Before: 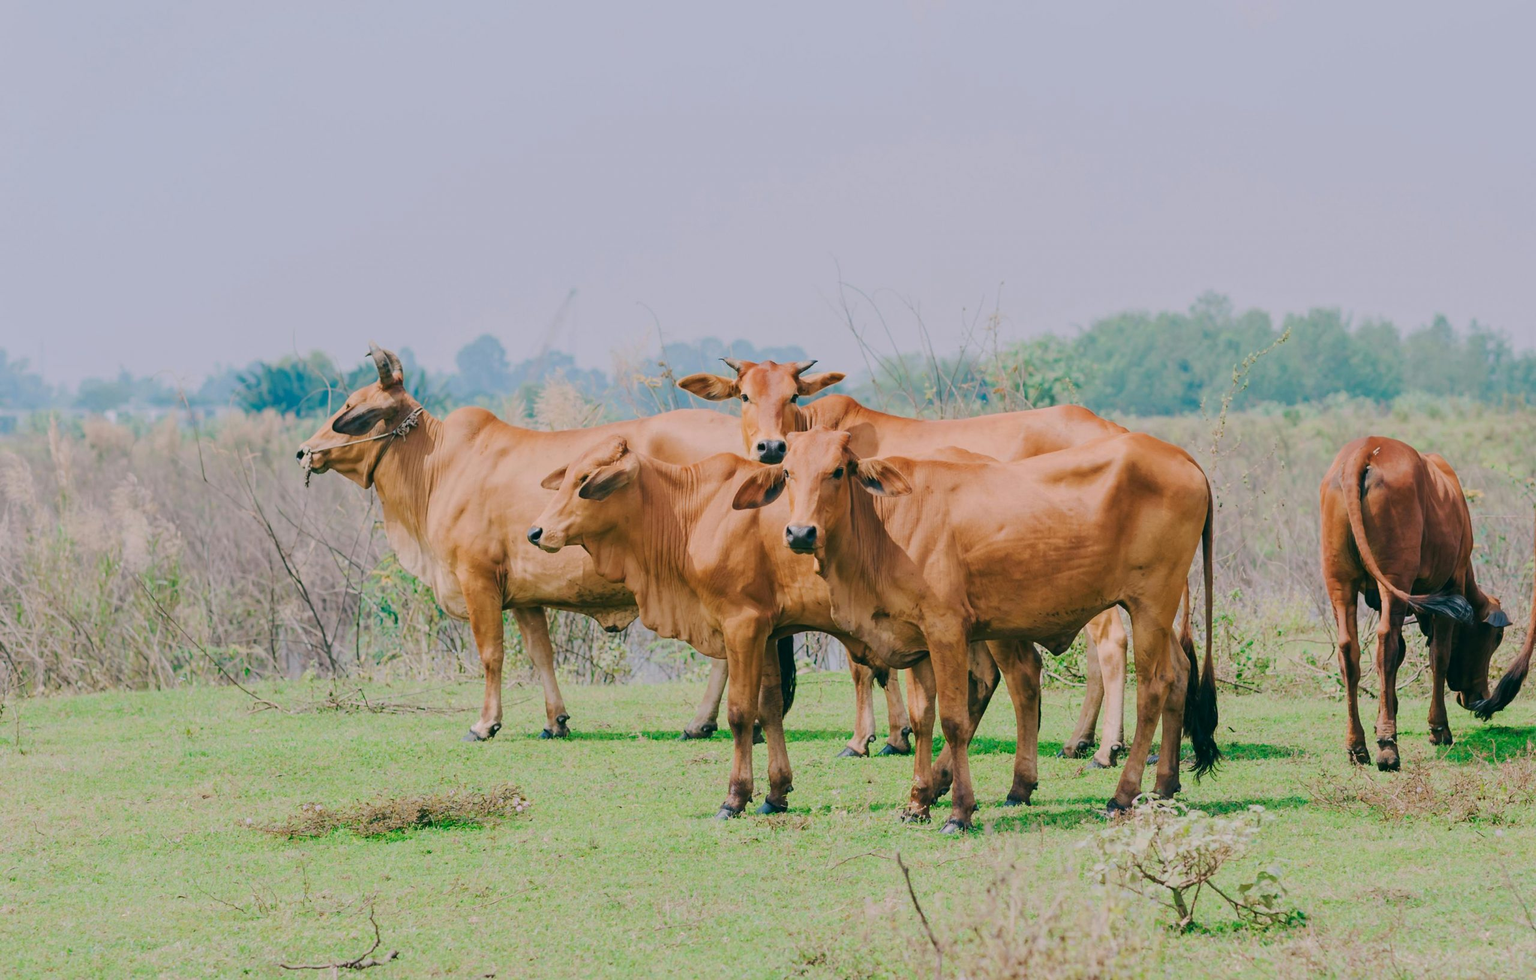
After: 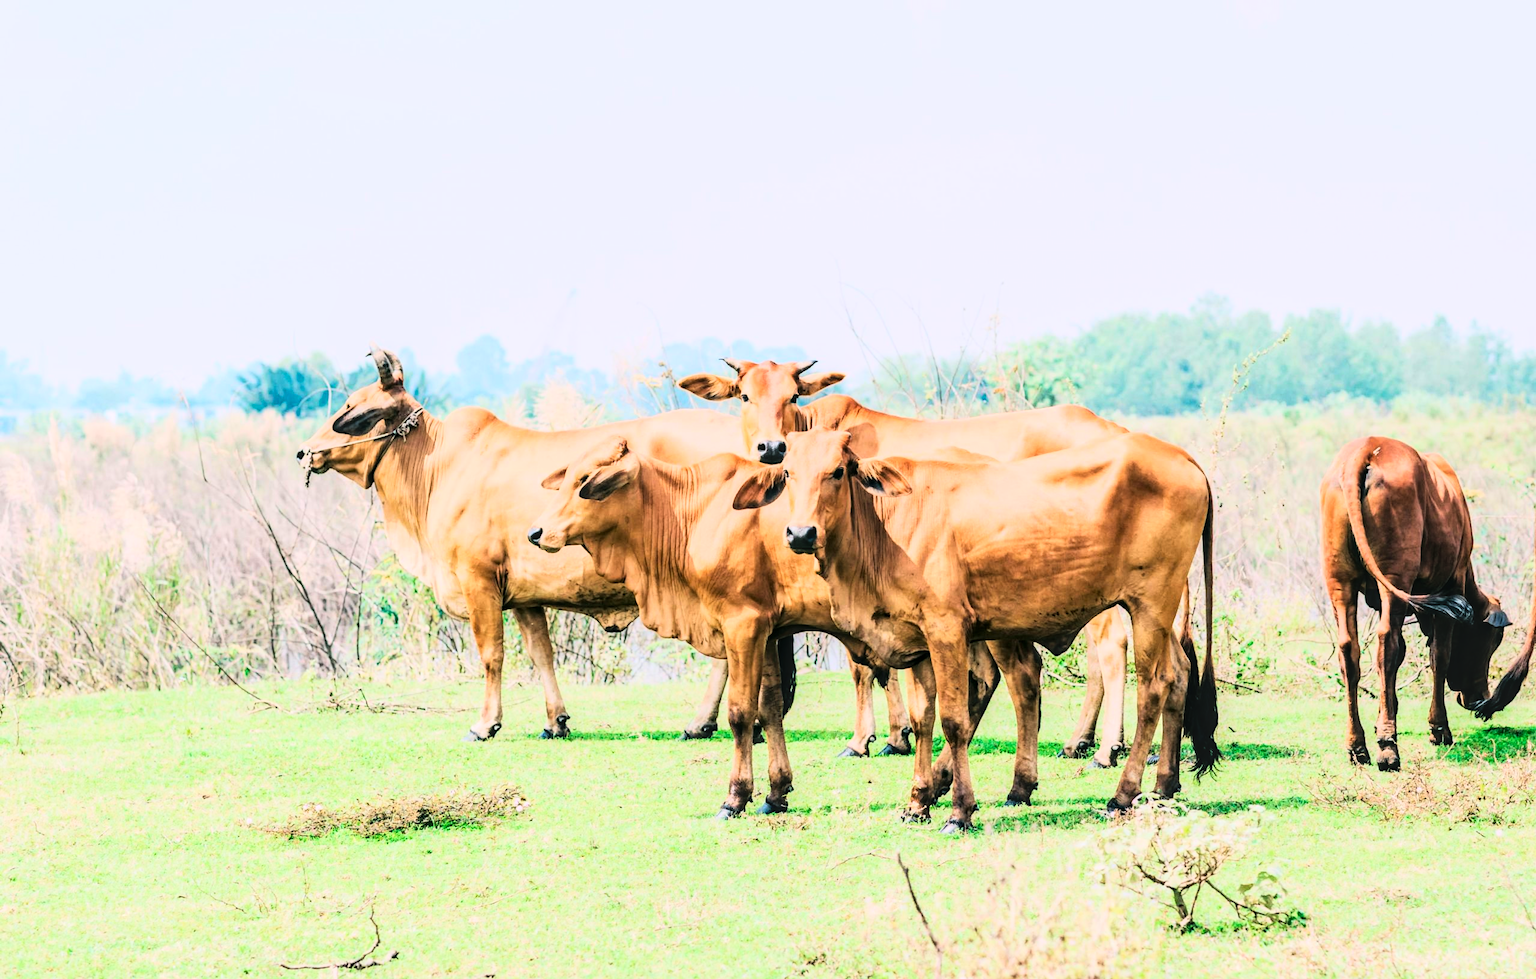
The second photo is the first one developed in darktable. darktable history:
local contrast: on, module defaults
rgb curve: curves: ch0 [(0, 0) (0.21, 0.15) (0.24, 0.21) (0.5, 0.75) (0.75, 0.96) (0.89, 0.99) (1, 1)]; ch1 [(0, 0.02) (0.21, 0.13) (0.25, 0.2) (0.5, 0.67) (0.75, 0.9) (0.89, 0.97) (1, 1)]; ch2 [(0, 0.02) (0.21, 0.13) (0.25, 0.2) (0.5, 0.67) (0.75, 0.9) (0.89, 0.97) (1, 1)], compensate middle gray true
